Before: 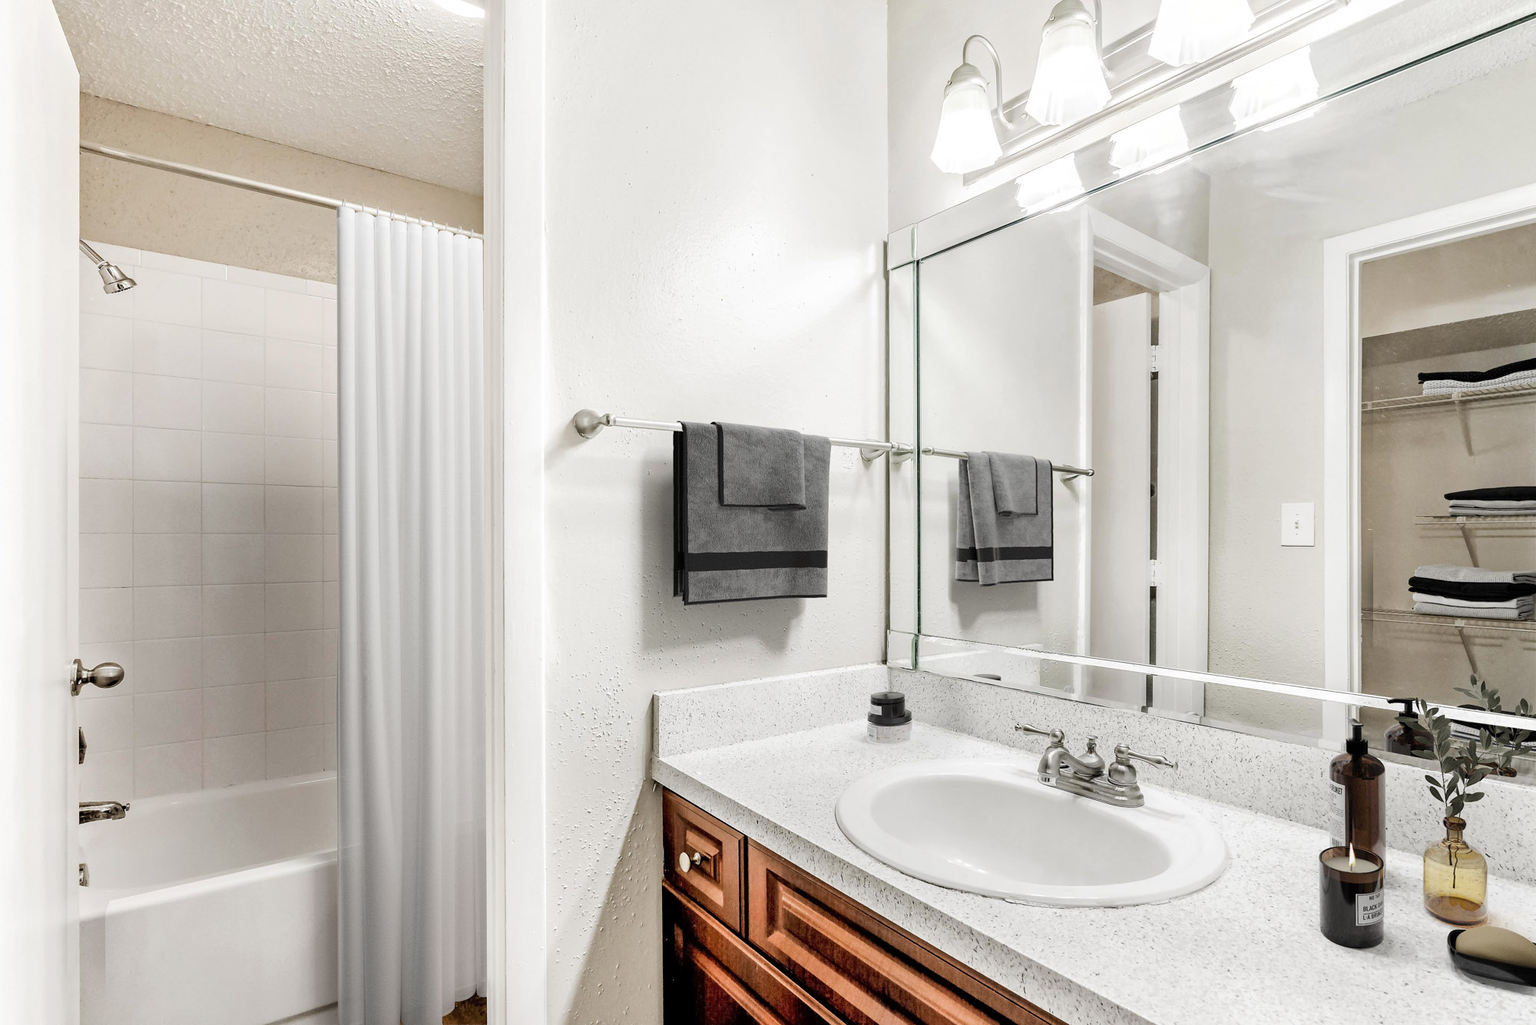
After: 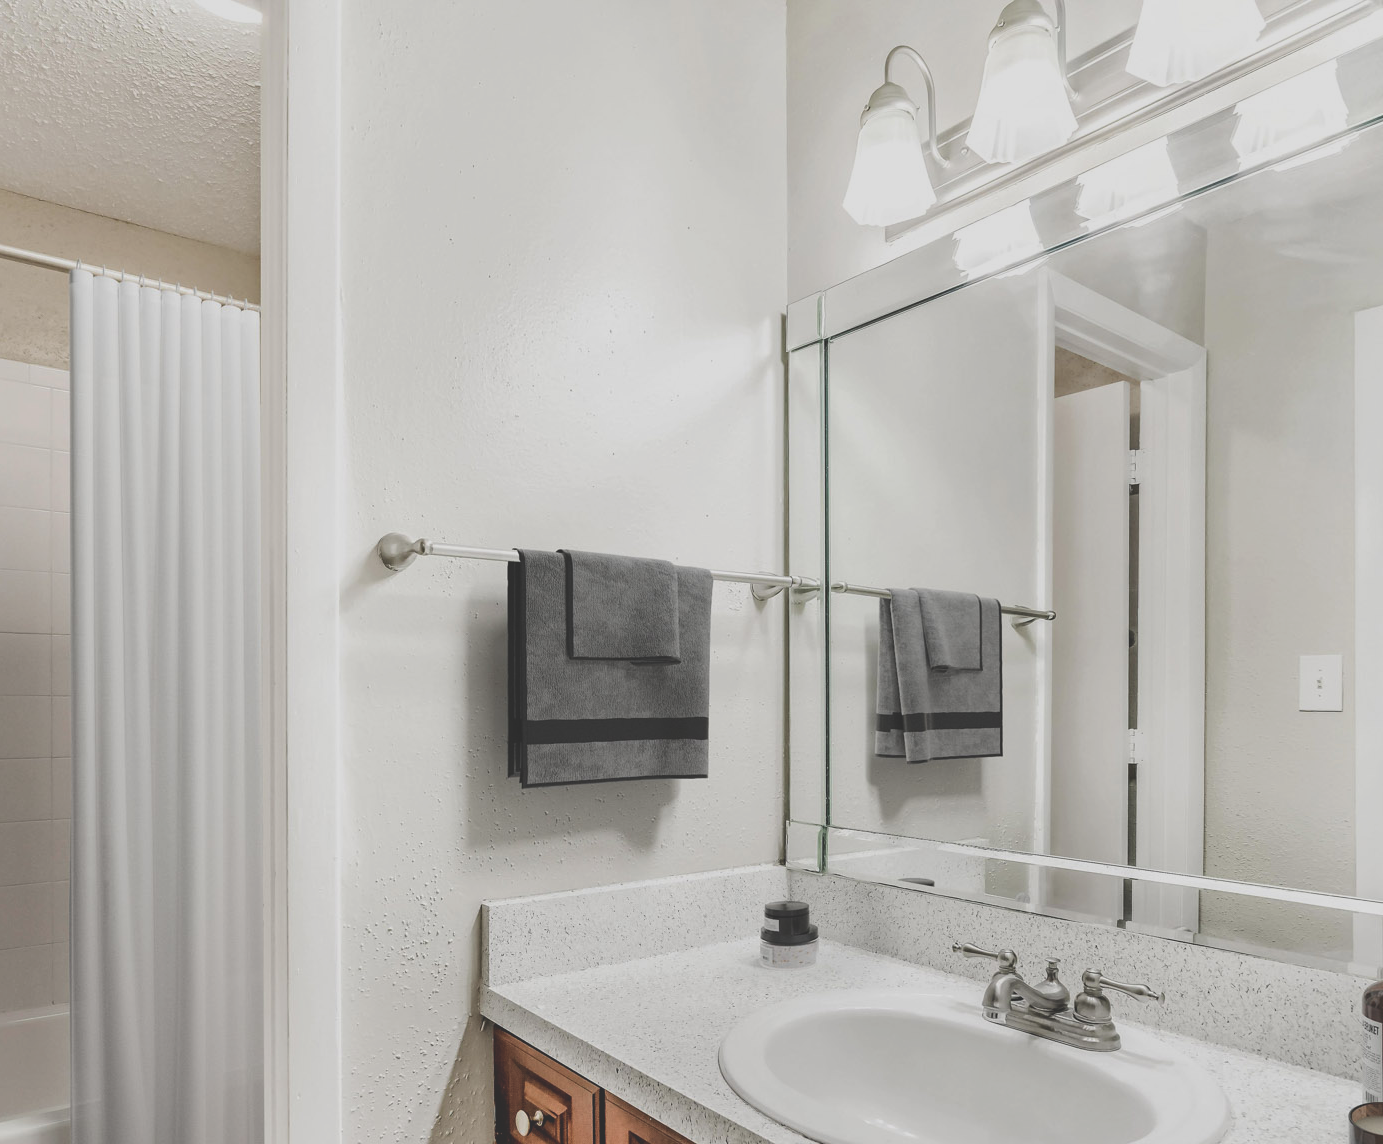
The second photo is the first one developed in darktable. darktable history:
velvia: strength 10.31%
crop: left 18.466%, right 12.346%, bottom 14.286%
exposure: black level correction -0.036, exposure -0.495 EV, compensate highlight preservation false
